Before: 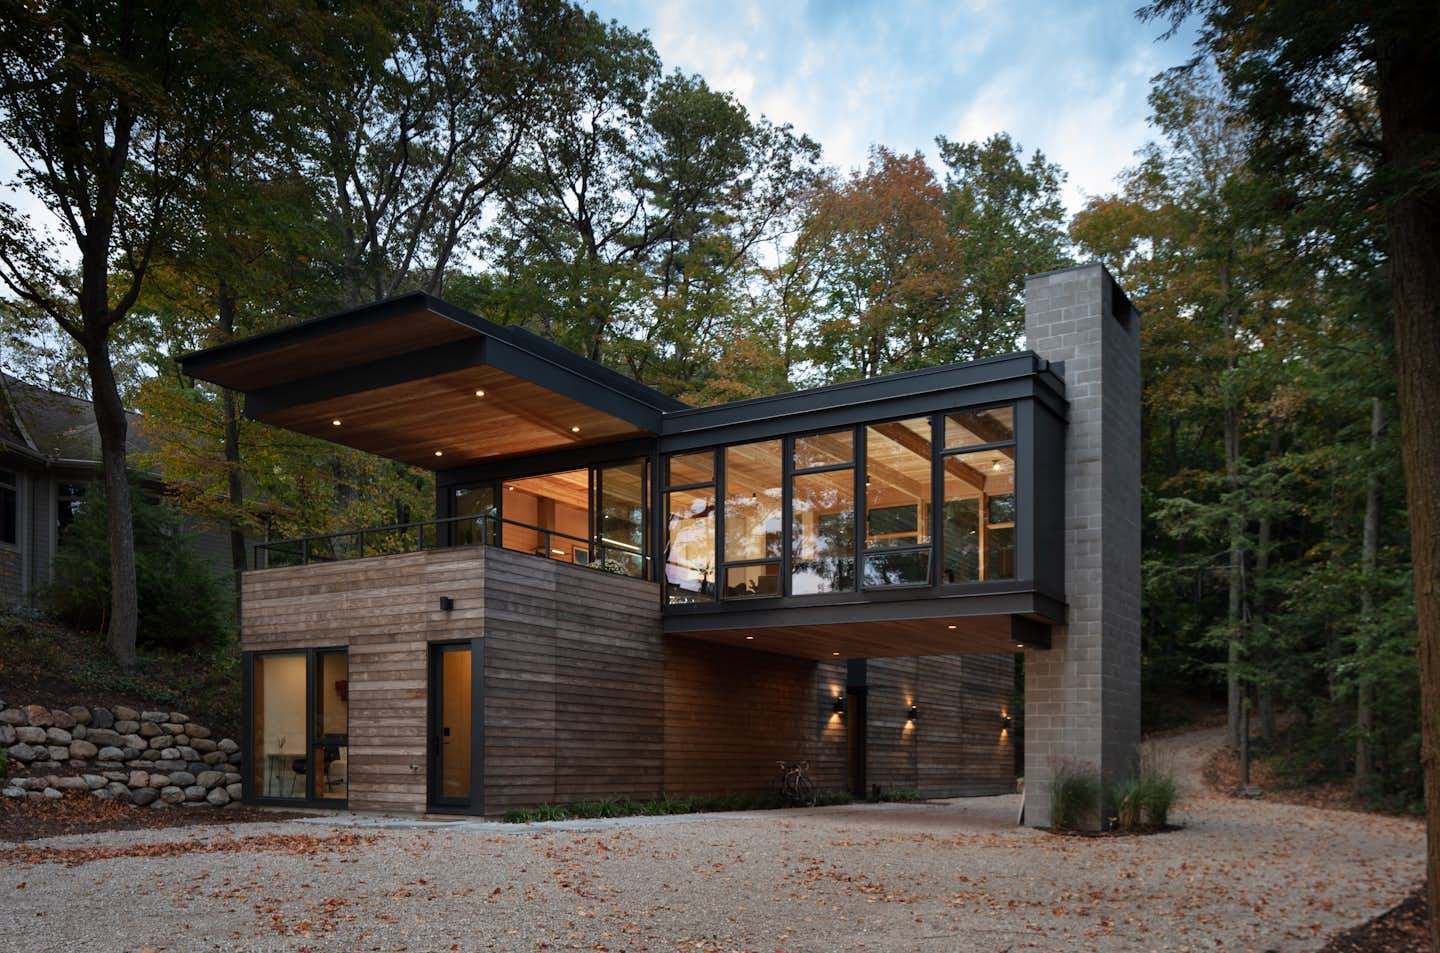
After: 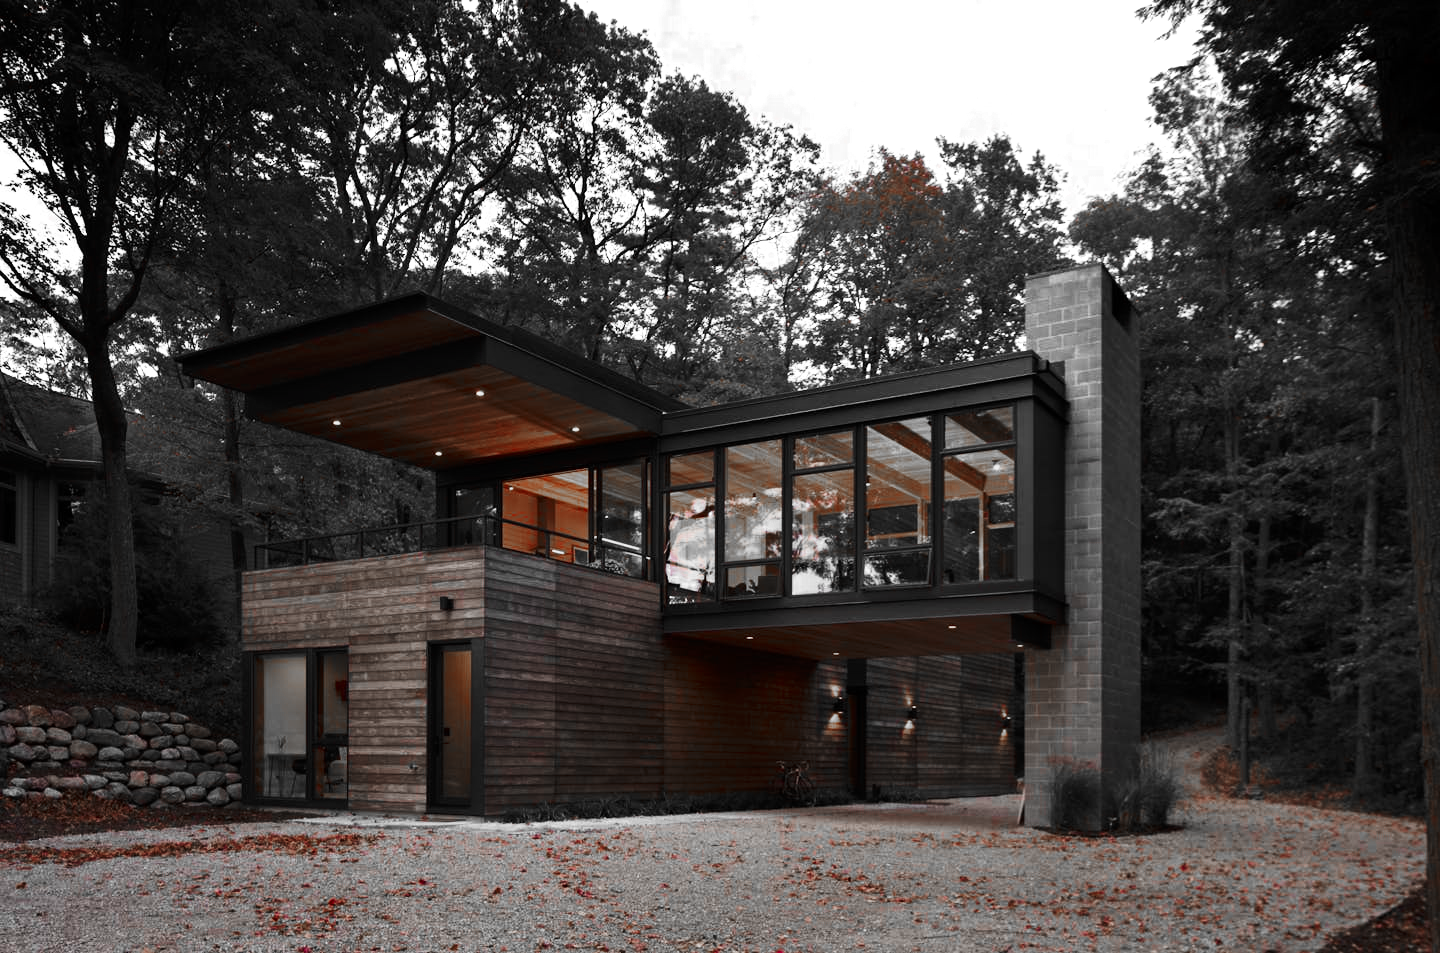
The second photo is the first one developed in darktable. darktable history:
tone curve: curves: ch0 [(0, 0) (0.055, 0.031) (0.282, 0.215) (0.729, 0.785) (1, 1)], preserve colors none
color zones: curves: ch0 [(0, 0.352) (0.143, 0.407) (0.286, 0.386) (0.429, 0.431) (0.571, 0.829) (0.714, 0.853) (0.857, 0.833) (1, 0.352)]; ch1 [(0, 0.604) (0.072, 0.726) (0.096, 0.608) (0.205, 0.007) (0.571, -0.006) (0.839, -0.013) (0.857, -0.012) (1, 0.604)]
